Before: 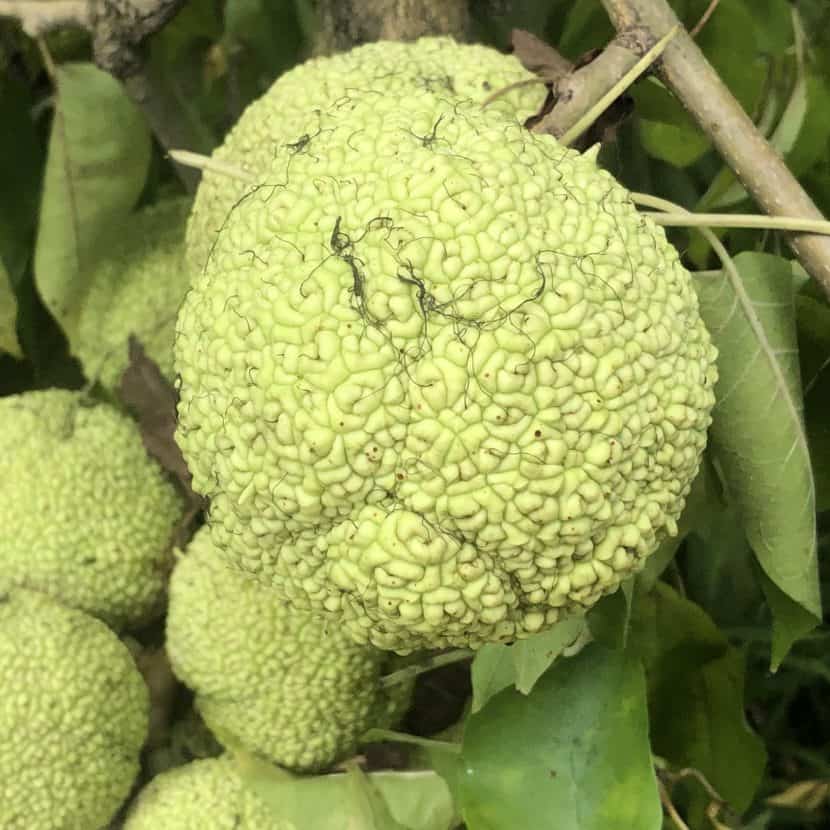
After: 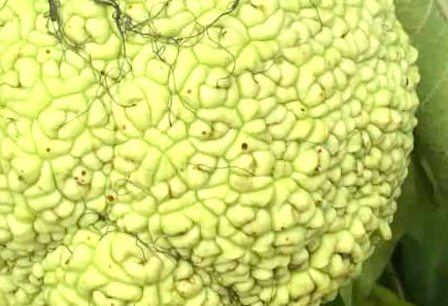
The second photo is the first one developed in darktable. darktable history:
rotate and perspective: rotation -4.2°, shear 0.006, automatic cropping off
exposure: exposure 0.29 EV, compensate highlight preservation false
crop: left 36.607%, top 34.735%, right 13.146%, bottom 30.611%
